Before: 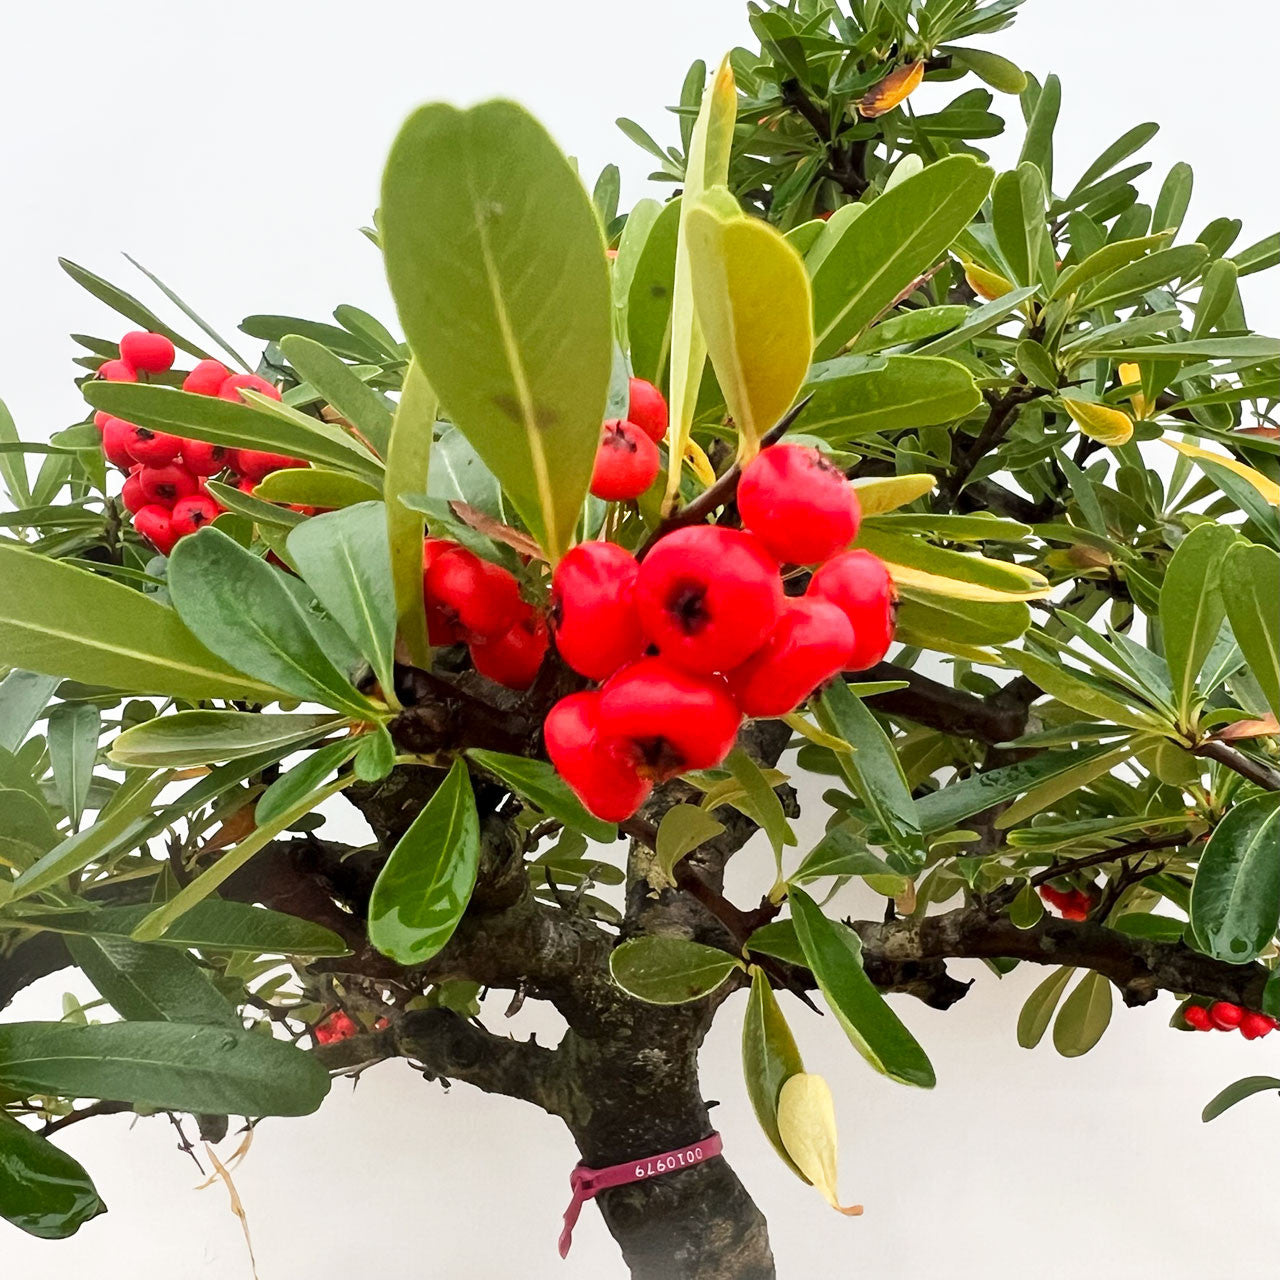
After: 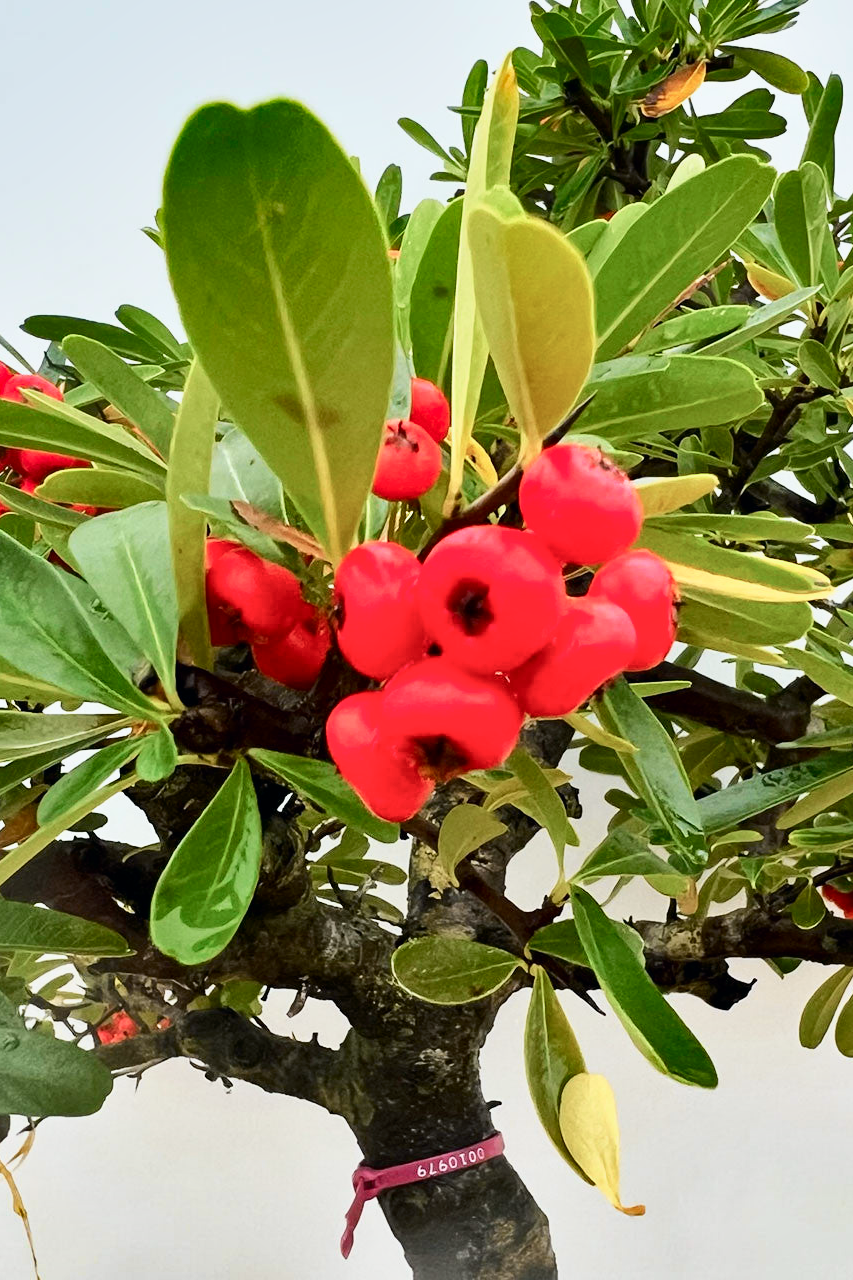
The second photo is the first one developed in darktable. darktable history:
tone equalizer: edges refinement/feathering 500, mask exposure compensation -1.57 EV, preserve details no
crop: left 17.04%, right 16.287%
tone curve: curves: ch0 [(0, 0) (0.035, 0.017) (0.131, 0.108) (0.279, 0.279) (0.476, 0.554) (0.617, 0.693) (0.704, 0.77) (0.801, 0.854) (0.895, 0.927) (1, 0.976)]; ch1 [(0, 0) (0.318, 0.278) (0.444, 0.427) (0.493, 0.488) (0.508, 0.502) (0.534, 0.526) (0.562, 0.555) (0.645, 0.648) (0.746, 0.764) (1, 1)]; ch2 [(0, 0) (0.316, 0.292) (0.381, 0.37) (0.423, 0.448) (0.476, 0.482) (0.502, 0.495) (0.522, 0.518) (0.533, 0.532) (0.593, 0.622) (0.634, 0.663) (0.7, 0.7) (0.861, 0.808) (1, 0.951)], color space Lab, independent channels, preserve colors none
shadows and highlights: radius 108.18, shadows 45.01, highlights -66.7, highlights color adjustment 89.48%, low approximation 0.01, soften with gaussian
color calibration: illuminant same as pipeline (D50), x 0.346, y 0.358, temperature 5000.6 K
